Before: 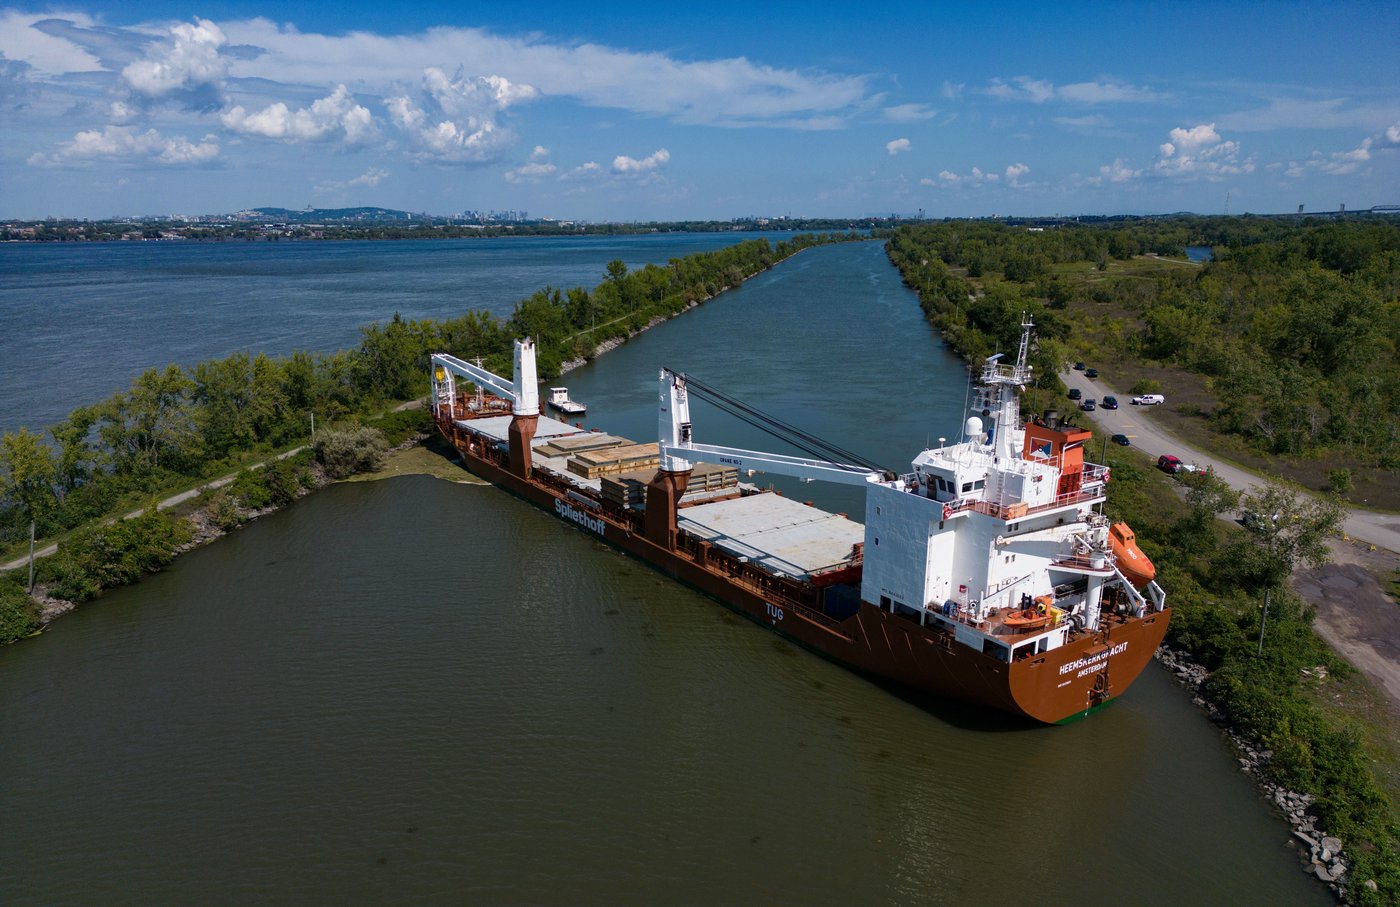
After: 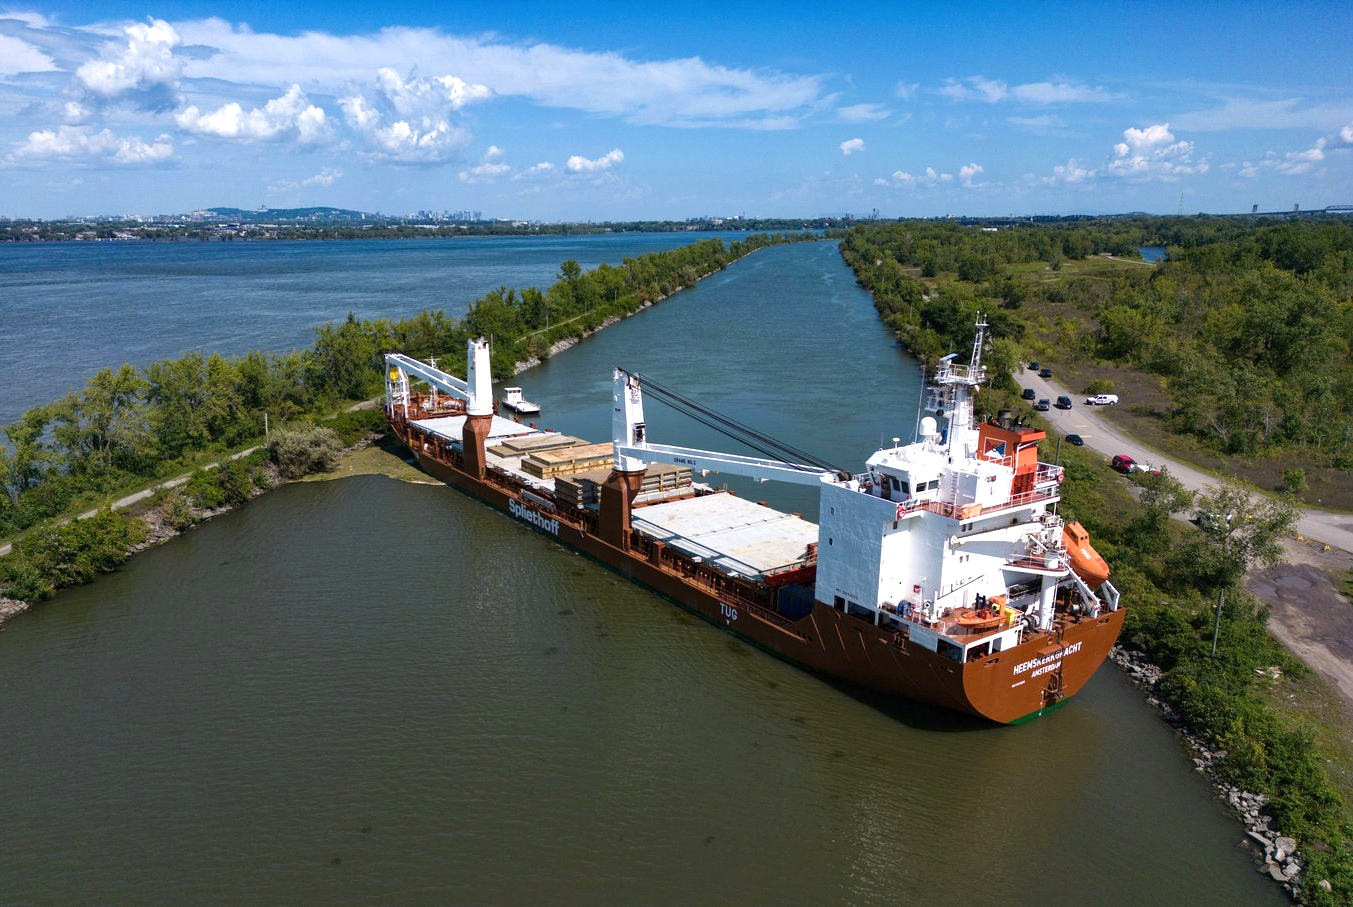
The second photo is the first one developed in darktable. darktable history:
exposure: black level correction 0, exposure 0.693 EV, compensate highlight preservation false
crop and rotate: left 3.345%
